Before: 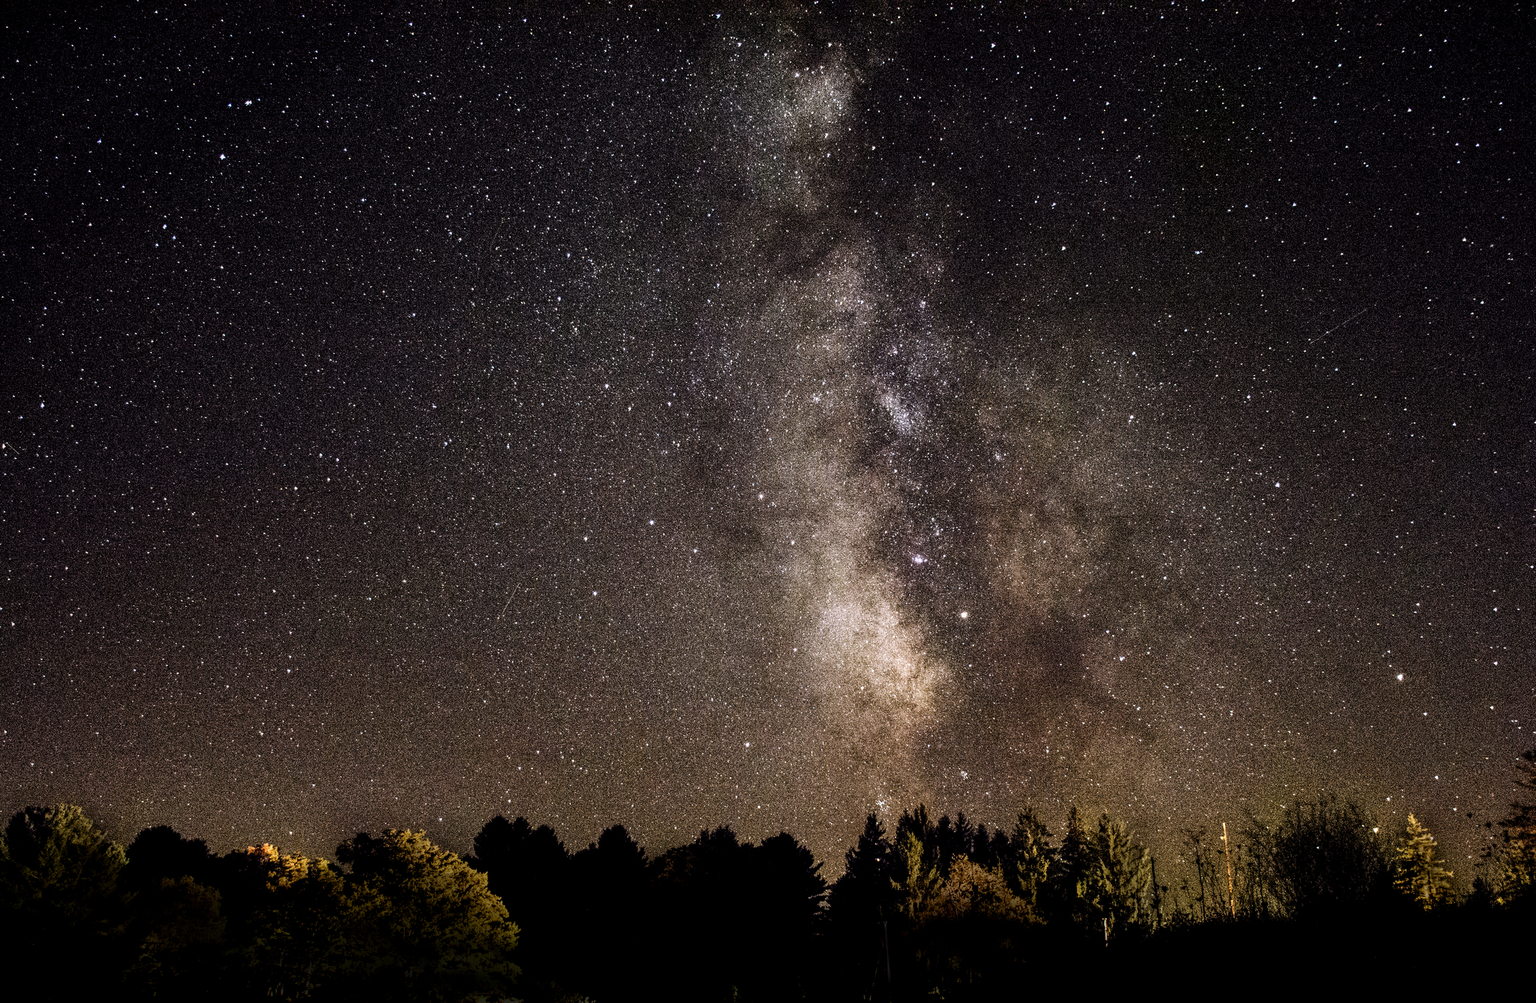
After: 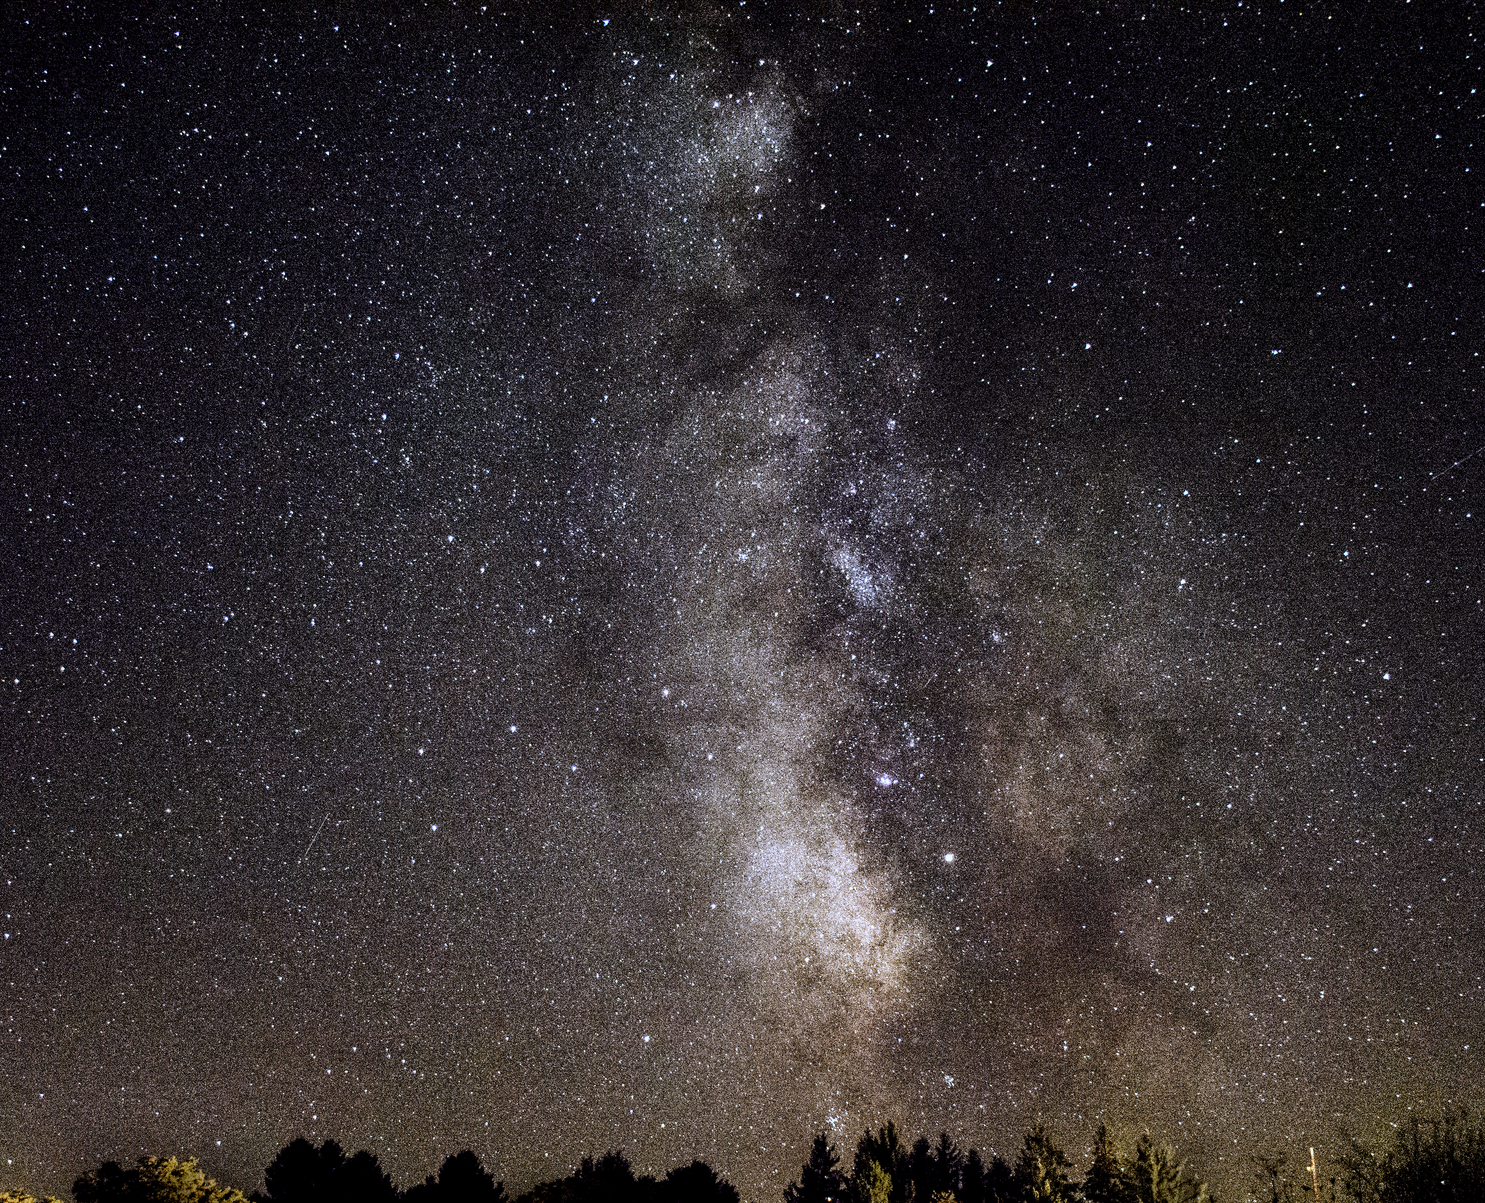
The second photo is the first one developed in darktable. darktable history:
tone equalizer: on, module defaults
crop: left 18.479%, right 12.2%, bottom 13.971%
white balance: red 0.926, green 1.003, blue 1.133
